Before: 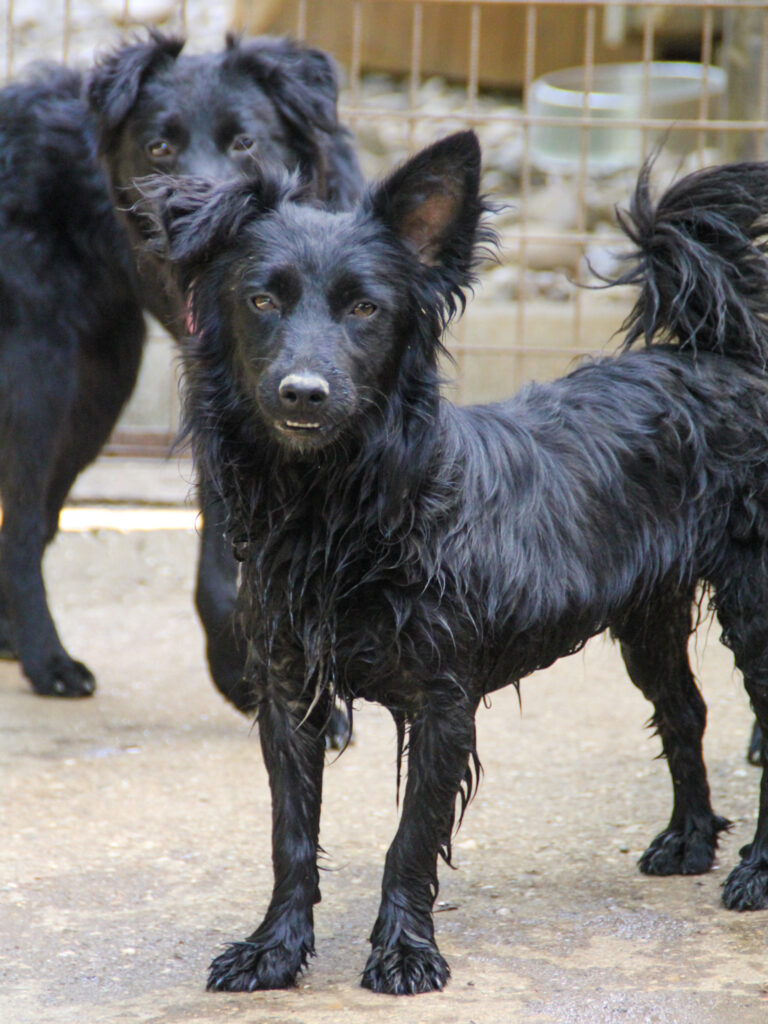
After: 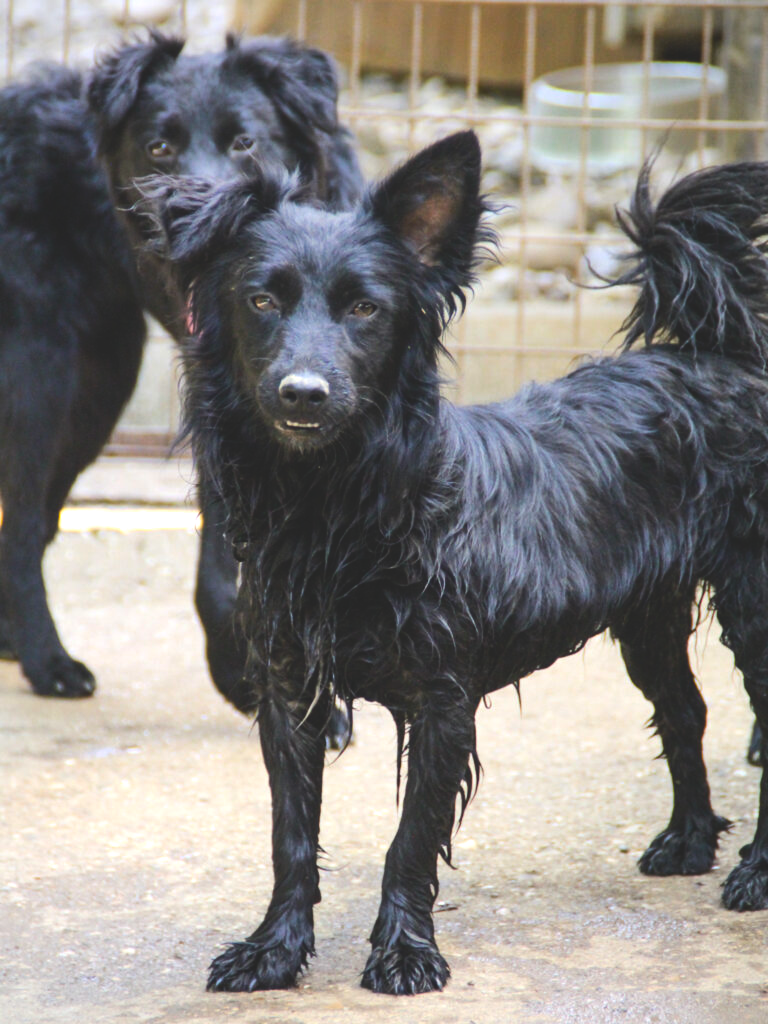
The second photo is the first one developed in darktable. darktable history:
contrast brightness saturation: contrast -0.28
vignetting: fall-off radius 93.87%
tone equalizer: -8 EV -1.08 EV, -7 EV -1.01 EV, -6 EV -0.867 EV, -5 EV -0.578 EV, -3 EV 0.578 EV, -2 EV 0.867 EV, -1 EV 1.01 EV, +0 EV 1.08 EV, edges refinement/feathering 500, mask exposure compensation -1.57 EV, preserve details no
